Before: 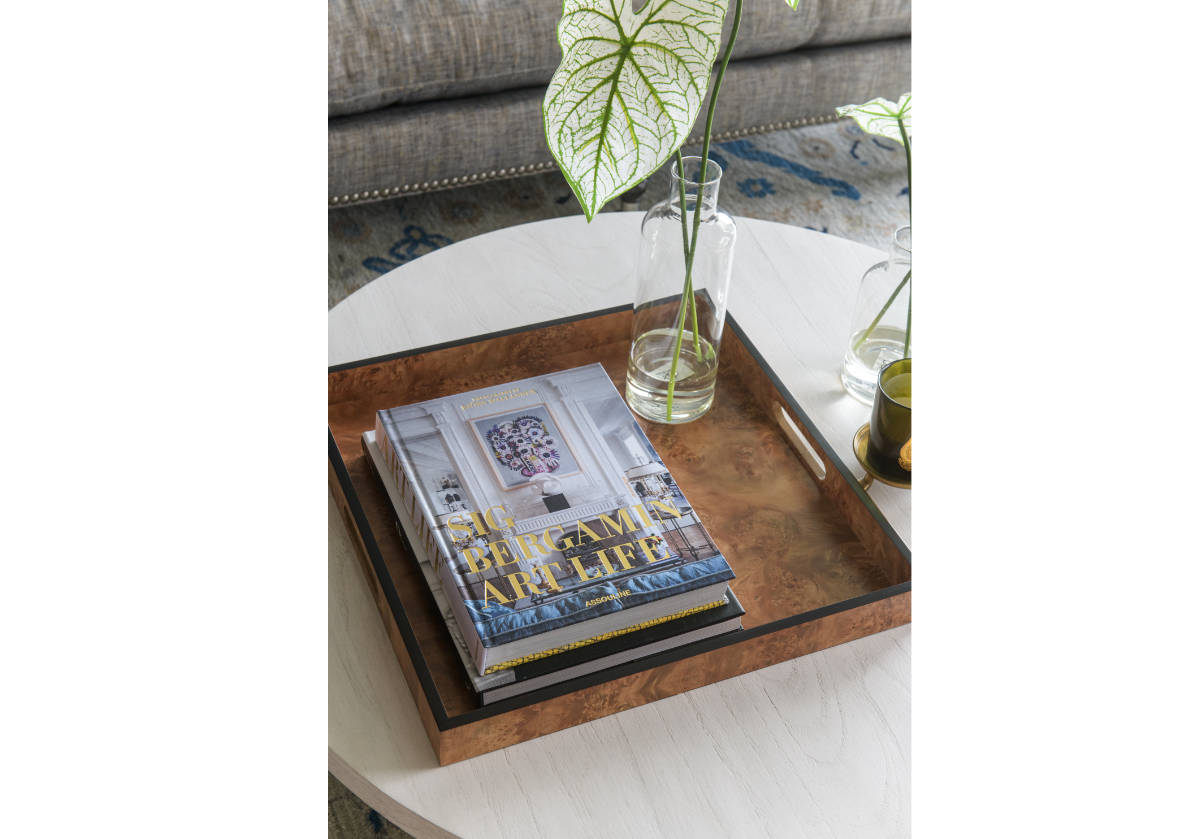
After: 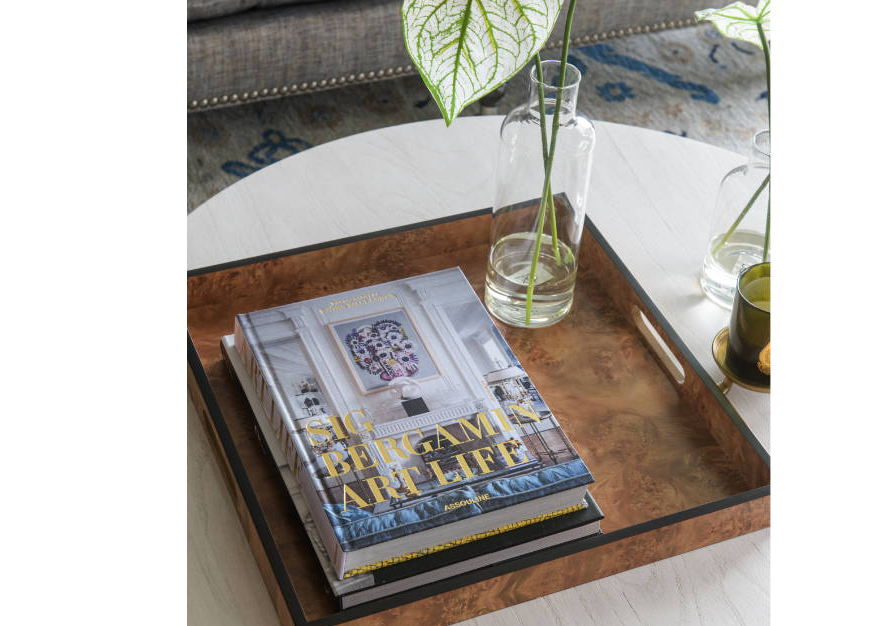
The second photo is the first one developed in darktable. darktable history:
crop and rotate: left 11.825%, top 11.445%, right 13.808%, bottom 13.825%
